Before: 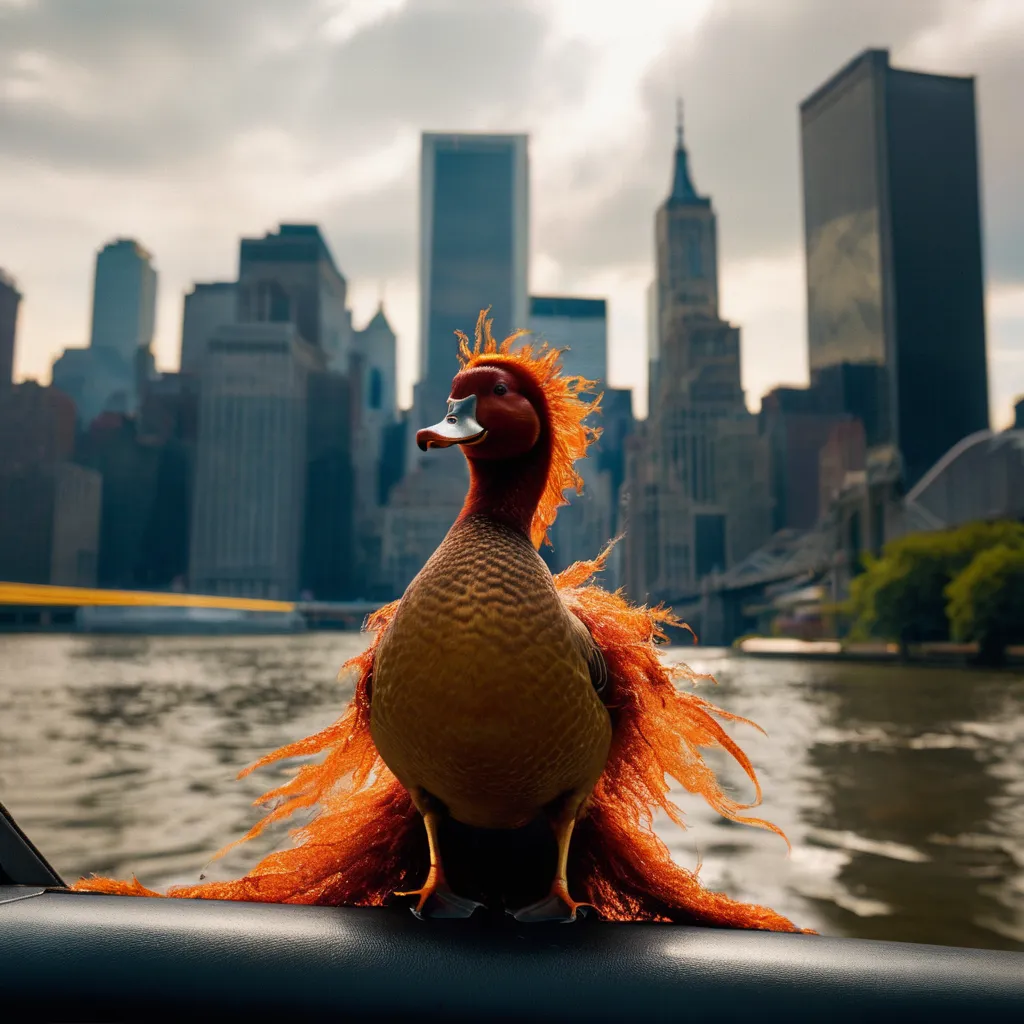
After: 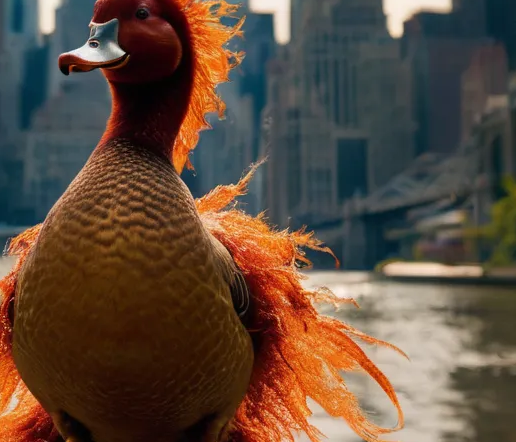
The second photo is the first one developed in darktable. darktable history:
crop: left 35.052%, top 36.784%, right 14.531%, bottom 20.048%
